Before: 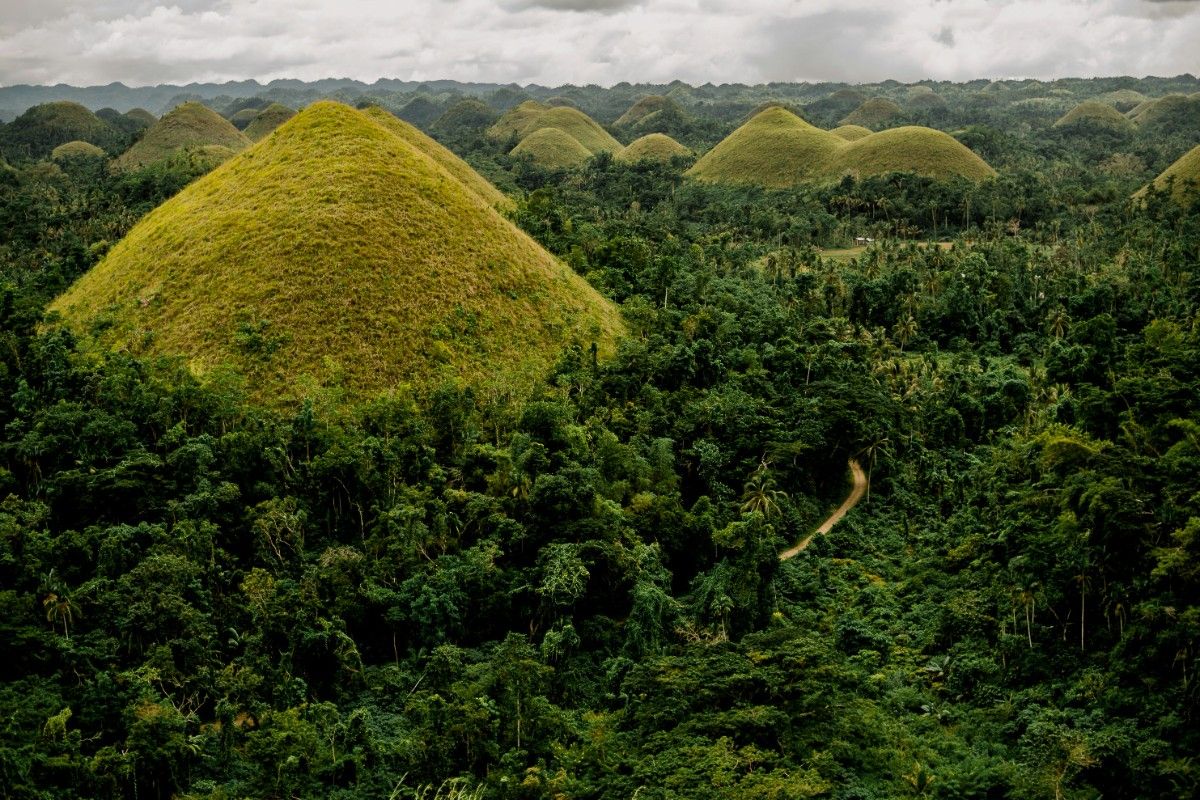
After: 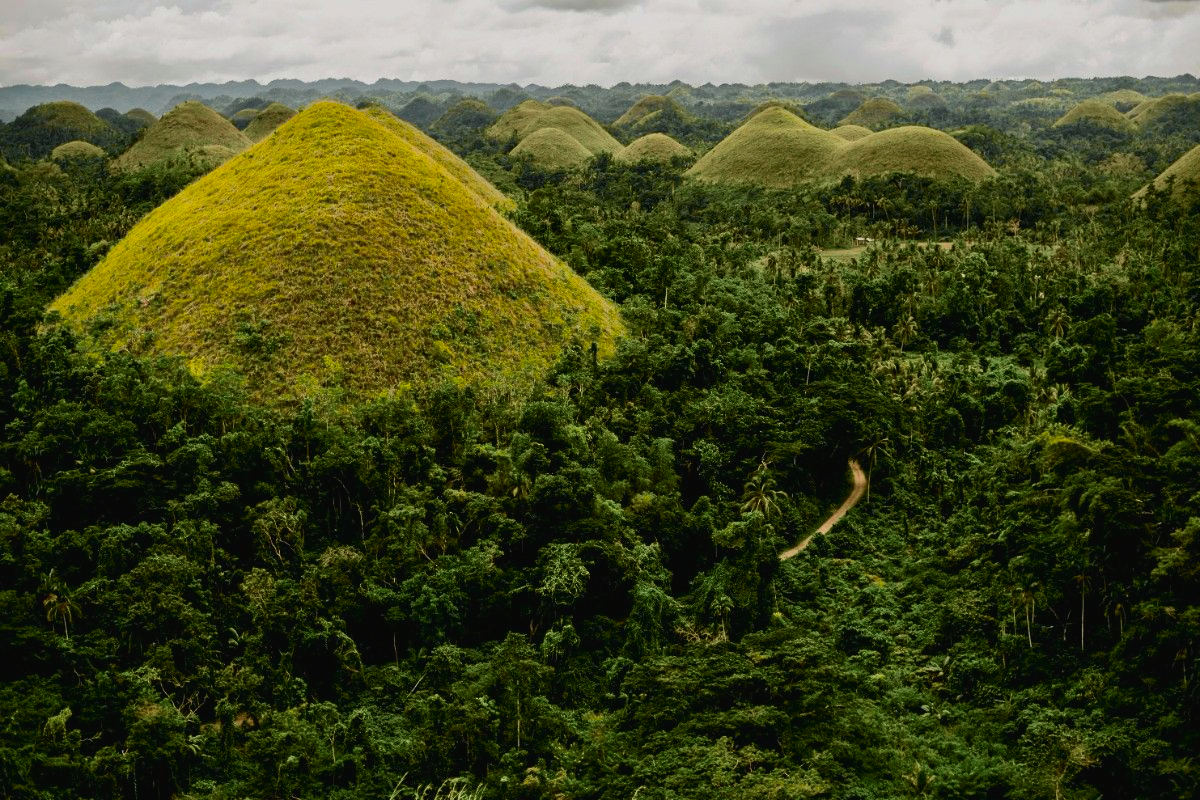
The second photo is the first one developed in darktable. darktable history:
tone curve: curves: ch0 [(0, 0.018) (0.036, 0.038) (0.15, 0.131) (0.27, 0.247) (0.528, 0.554) (0.761, 0.761) (1, 0.919)]; ch1 [(0, 0) (0.179, 0.173) (0.322, 0.32) (0.429, 0.431) (0.502, 0.5) (0.519, 0.522) (0.562, 0.588) (0.625, 0.67) (0.711, 0.745) (1, 1)]; ch2 [(0, 0) (0.29, 0.295) (0.404, 0.436) (0.497, 0.499) (0.521, 0.523) (0.561, 0.605) (0.657, 0.655) (0.712, 0.764) (1, 1)], color space Lab, independent channels, preserve colors none
